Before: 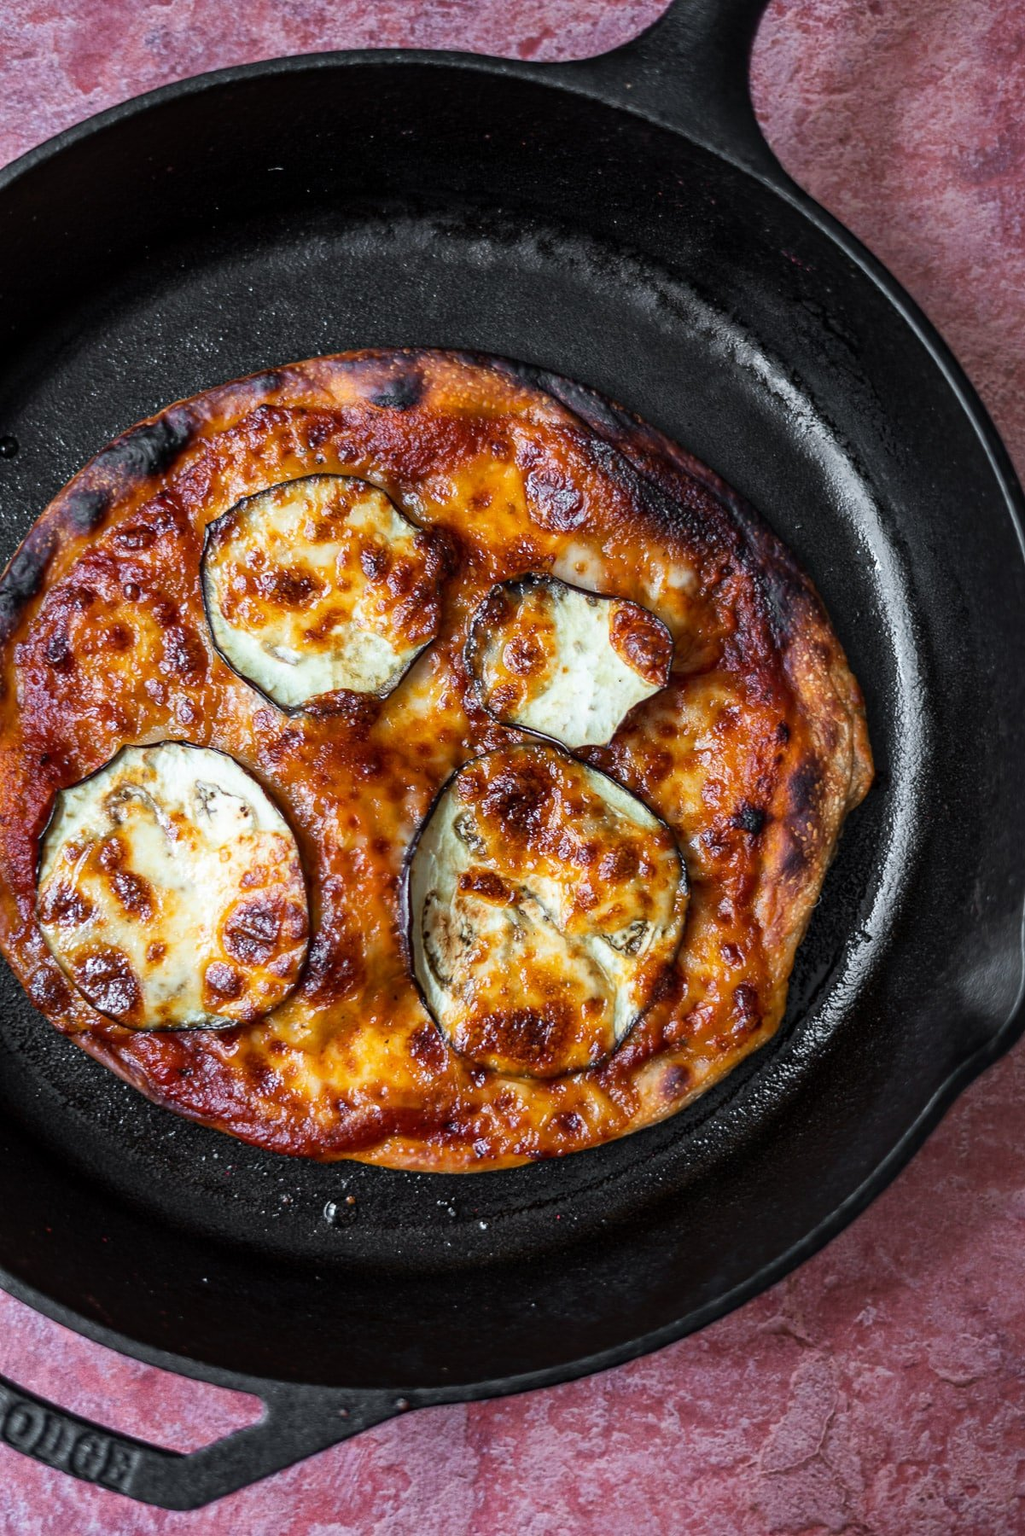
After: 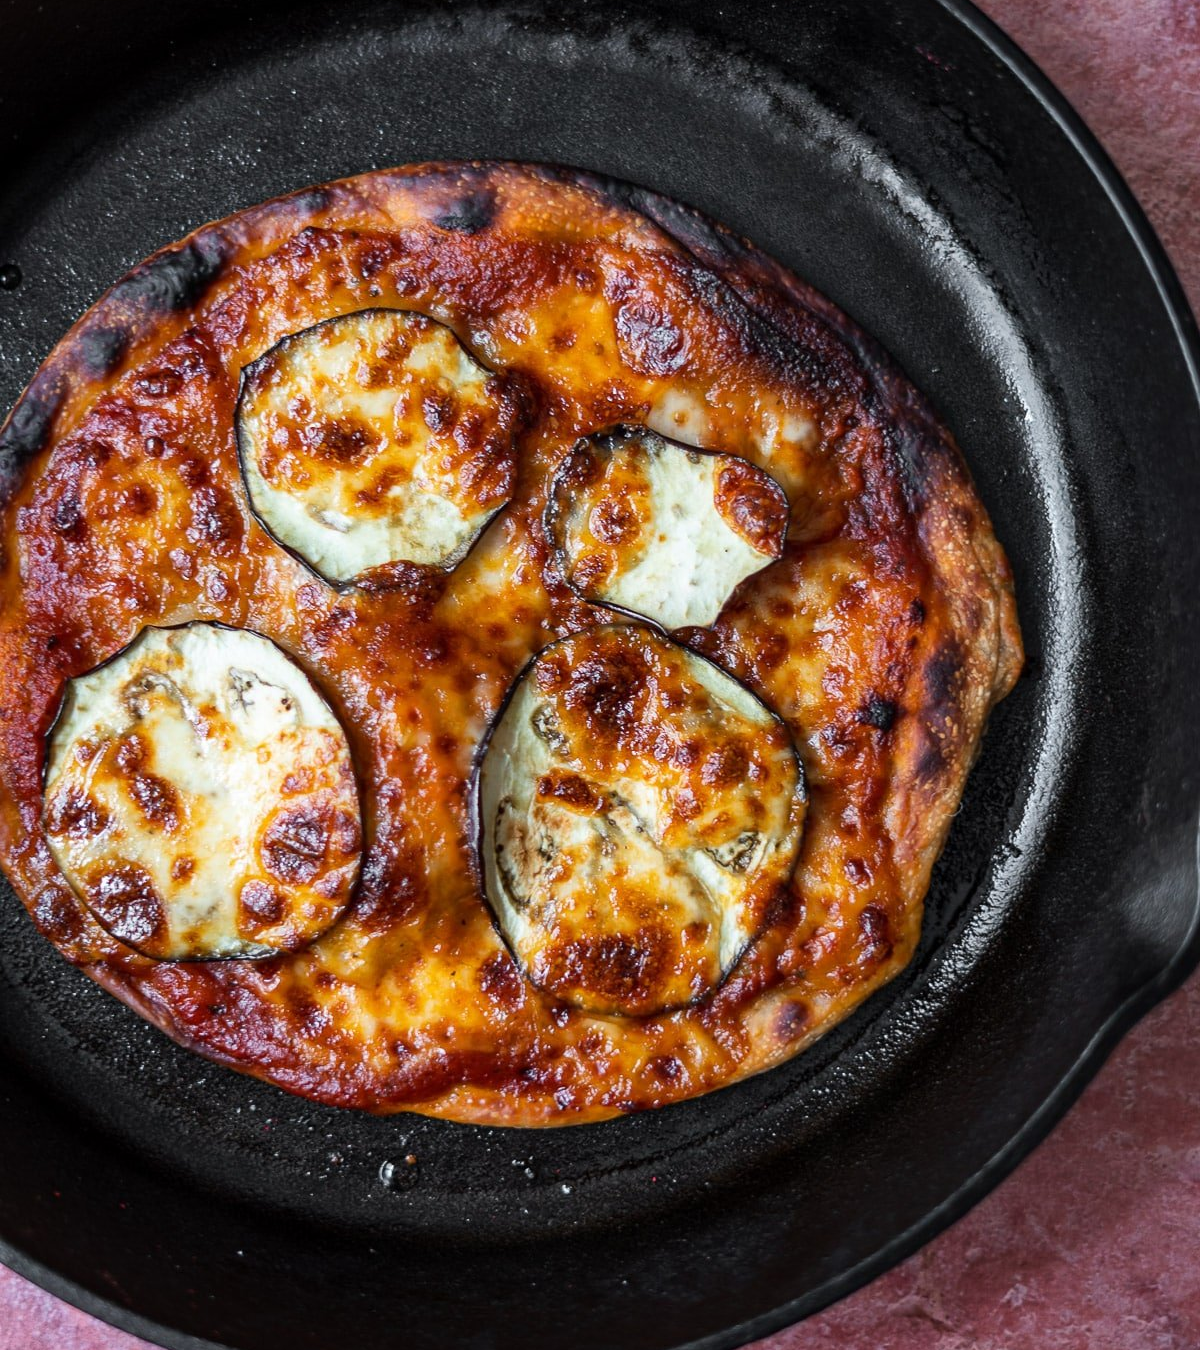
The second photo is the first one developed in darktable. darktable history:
crop: top 13.752%, bottom 11.224%
